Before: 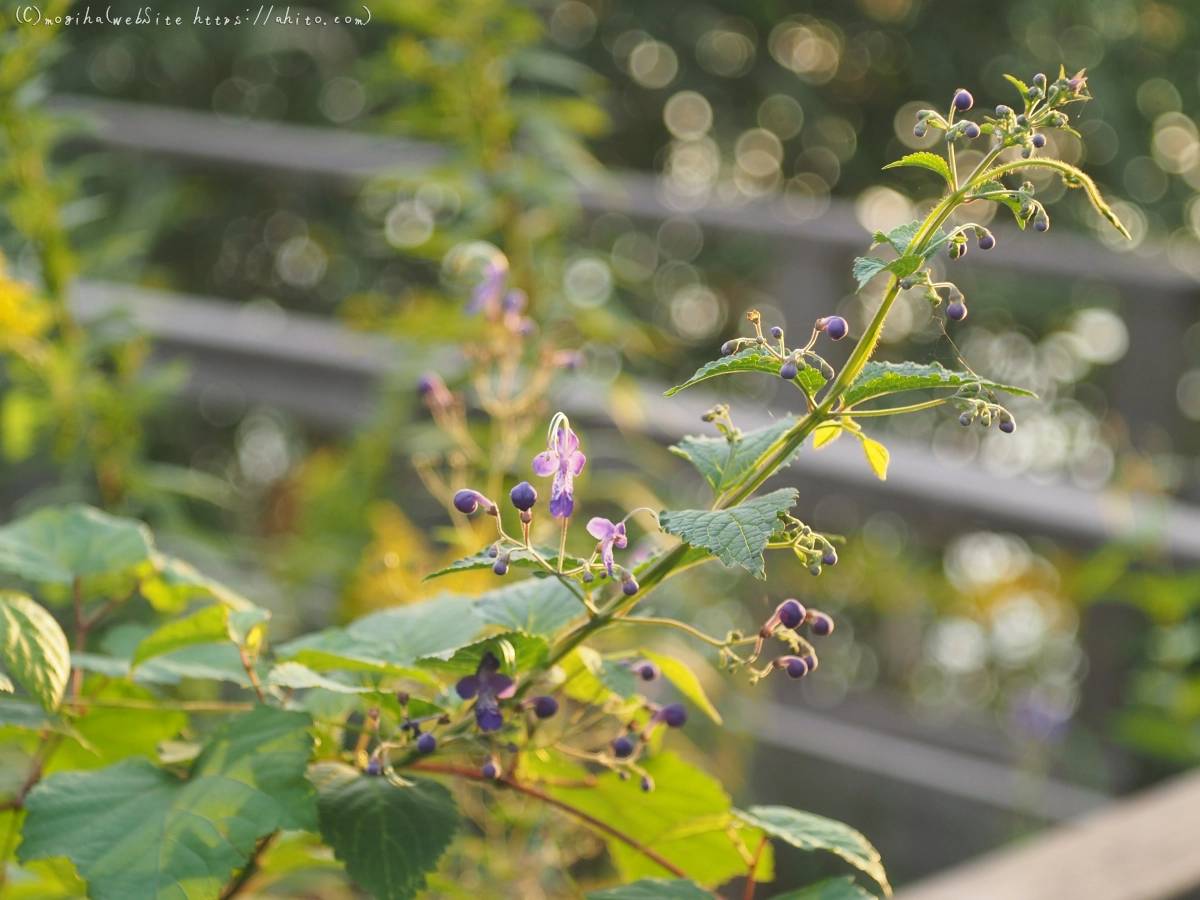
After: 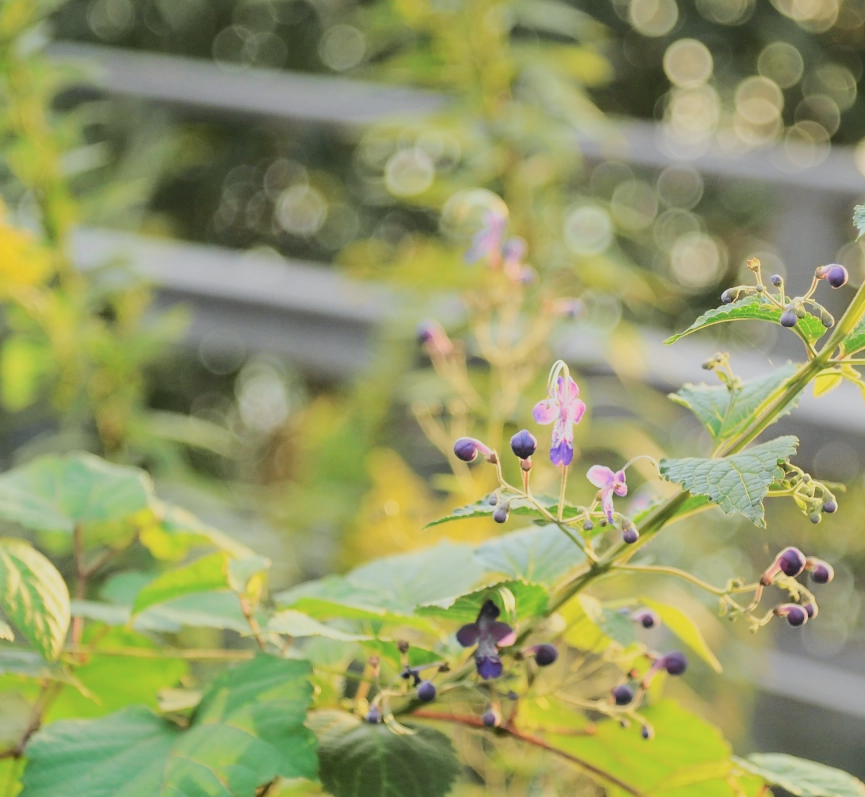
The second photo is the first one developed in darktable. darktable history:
crop: top 5.812%, right 27.902%, bottom 5.601%
tone curve: curves: ch0 [(0, 0.026) (0.104, 0.1) (0.233, 0.262) (0.398, 0.507) (0.498, 0.621) (0.65, 0.757) (0.835, 0.883) (1, 0.961)]; ch1 [(0, 0) (0.346, 0.307) (0.408, 0.369) (0.453, 0.457) (0.482, 0.476) (0.502, 0.498) (0.521, 0.503) (0.553, 0.554) (0.638, 0.646) (0.693, 0.727) (1, 1)]; ch2 [(0, 0) (0.366, 0.337) (0.434, 0.46) (0.485, 0.494) (0.5, 0.494) (0.511, 0.508) (0.537, 0.55) (0.579, 0.599) (0.663, 0.67) (1, 1)], color space Lab, independent channels, preserve colors none
filmic rgb: black relative exposure -7.65 EV, white relative exposure 4.56 EV, hardness 3.61
